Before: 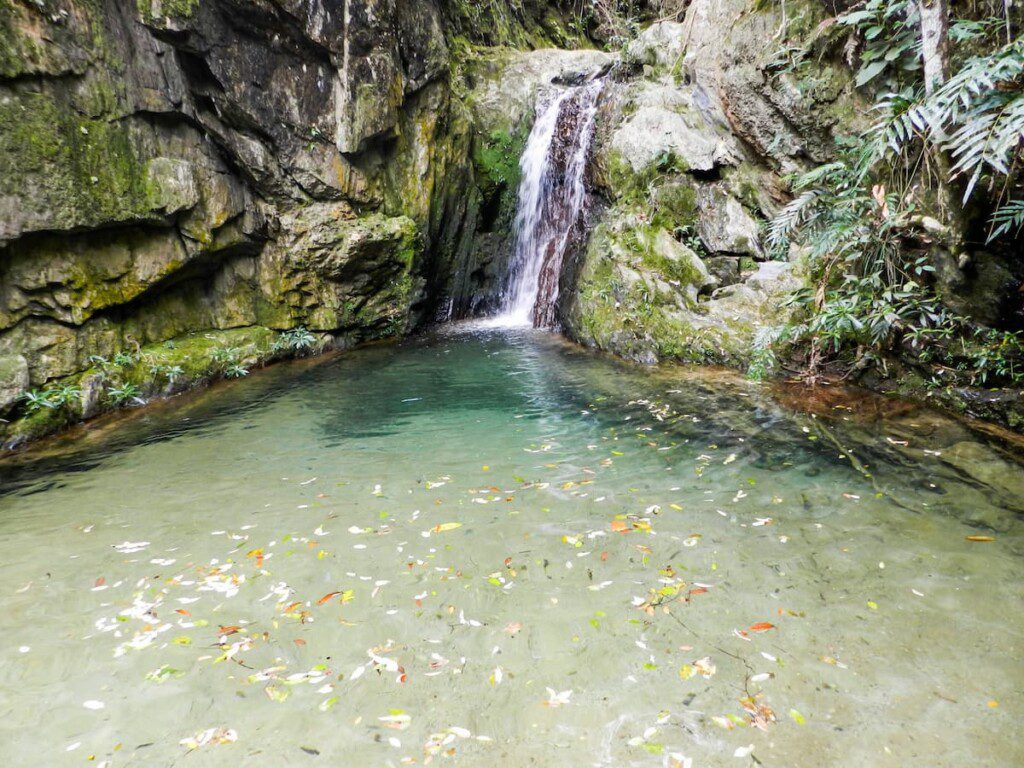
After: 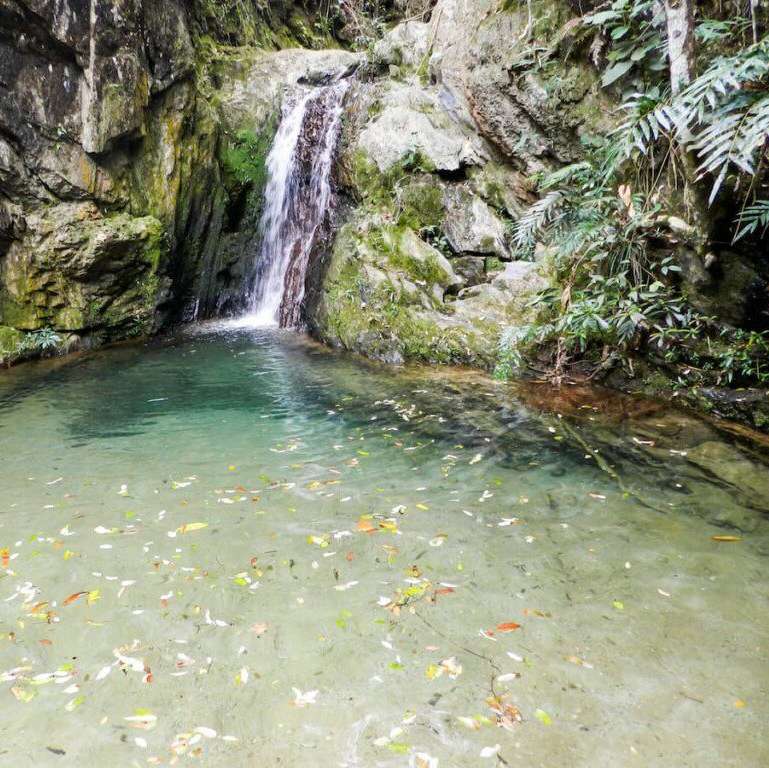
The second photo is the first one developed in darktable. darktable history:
crop and rotate: left 24.889%
